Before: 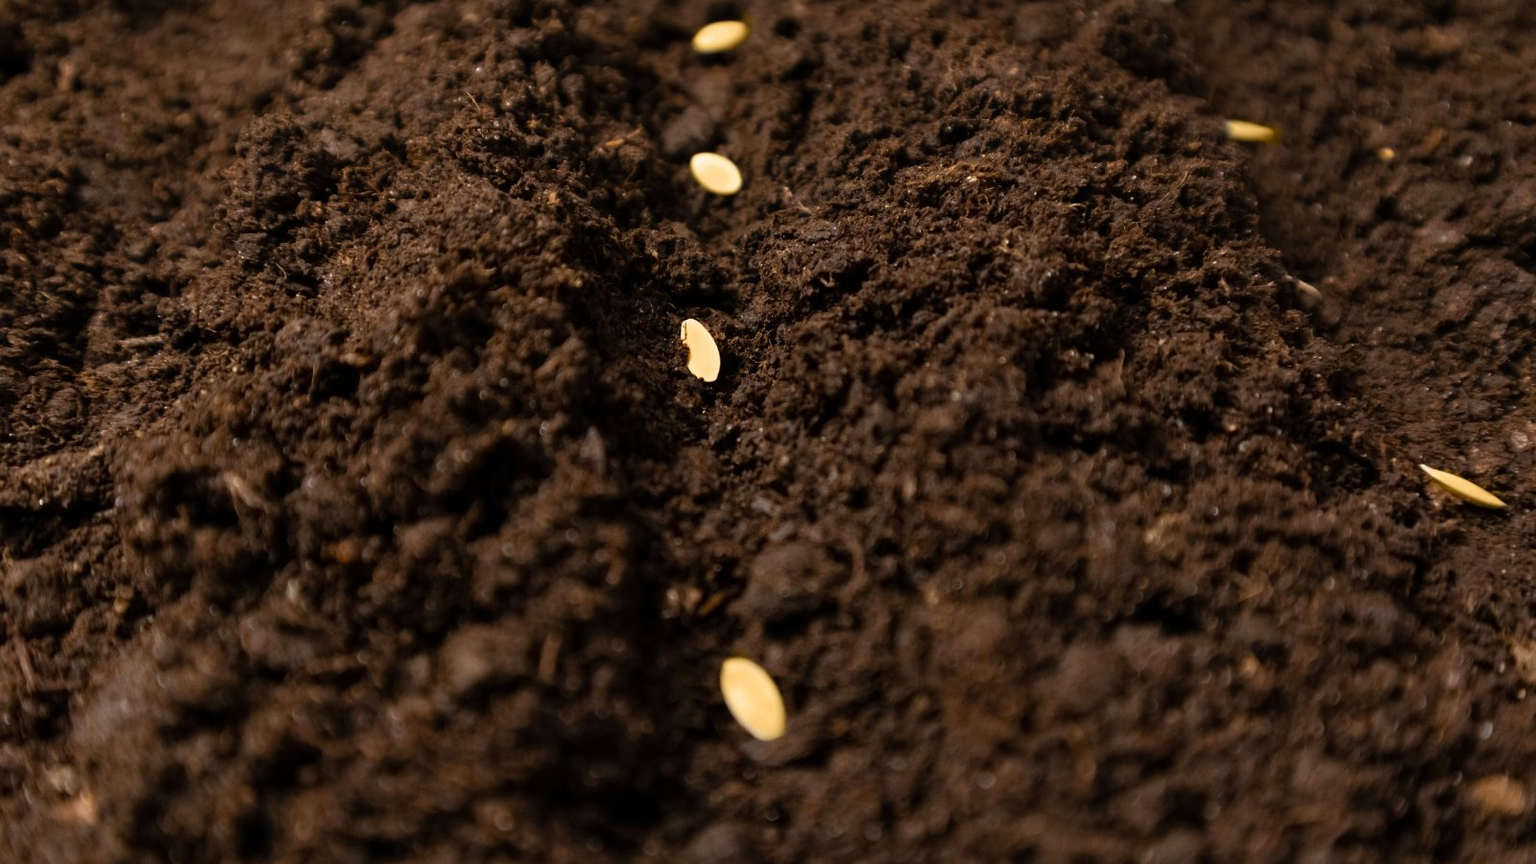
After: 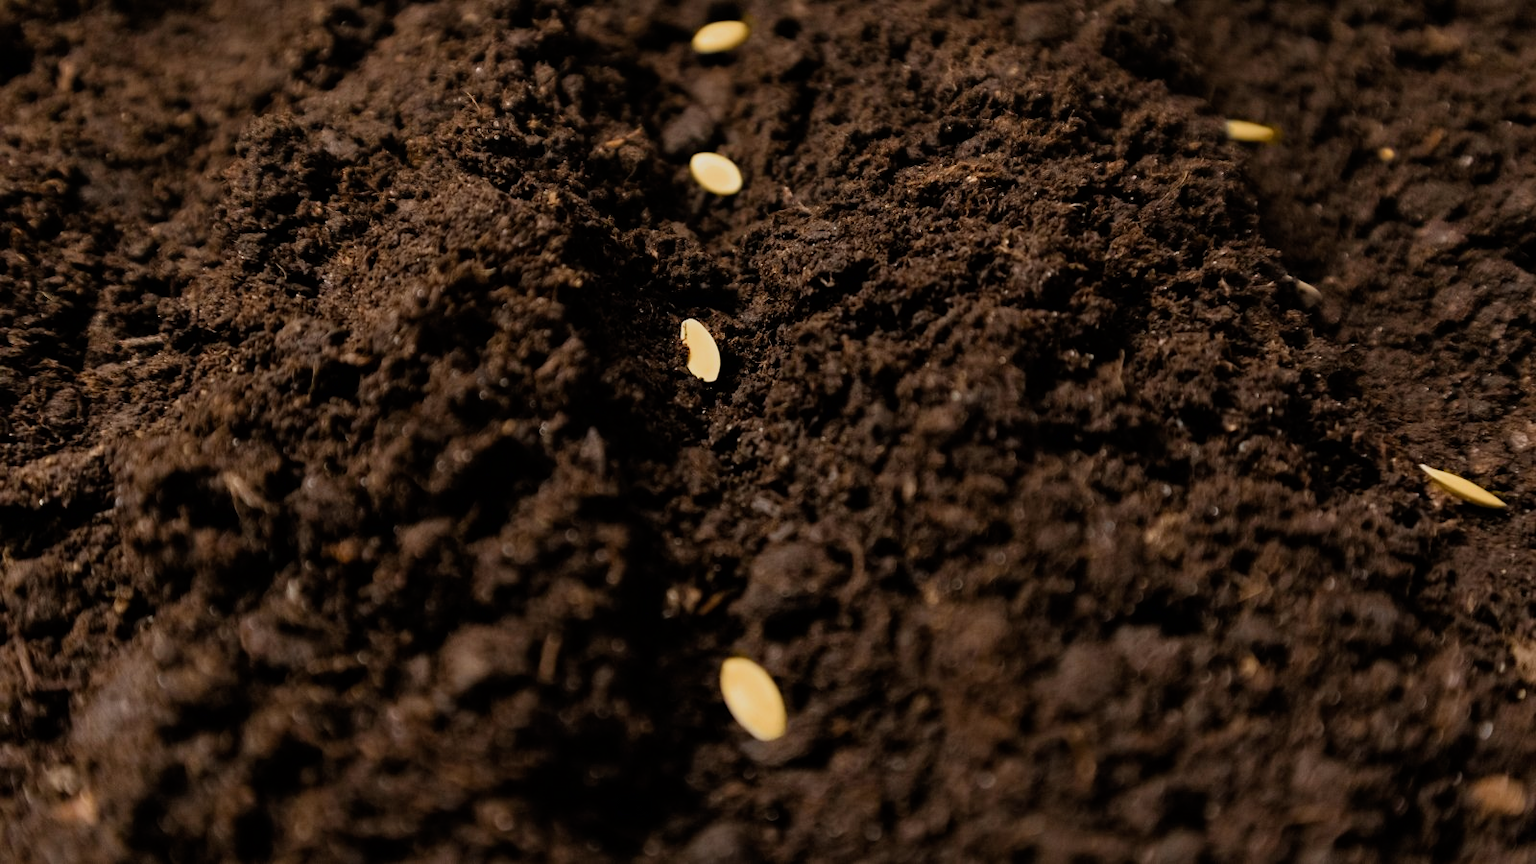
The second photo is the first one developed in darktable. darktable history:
filmic rgb: black relative exposure -7.96 EV, white relative exposure 3.88 EV, hardness 4.22, color science v6 (2022)
